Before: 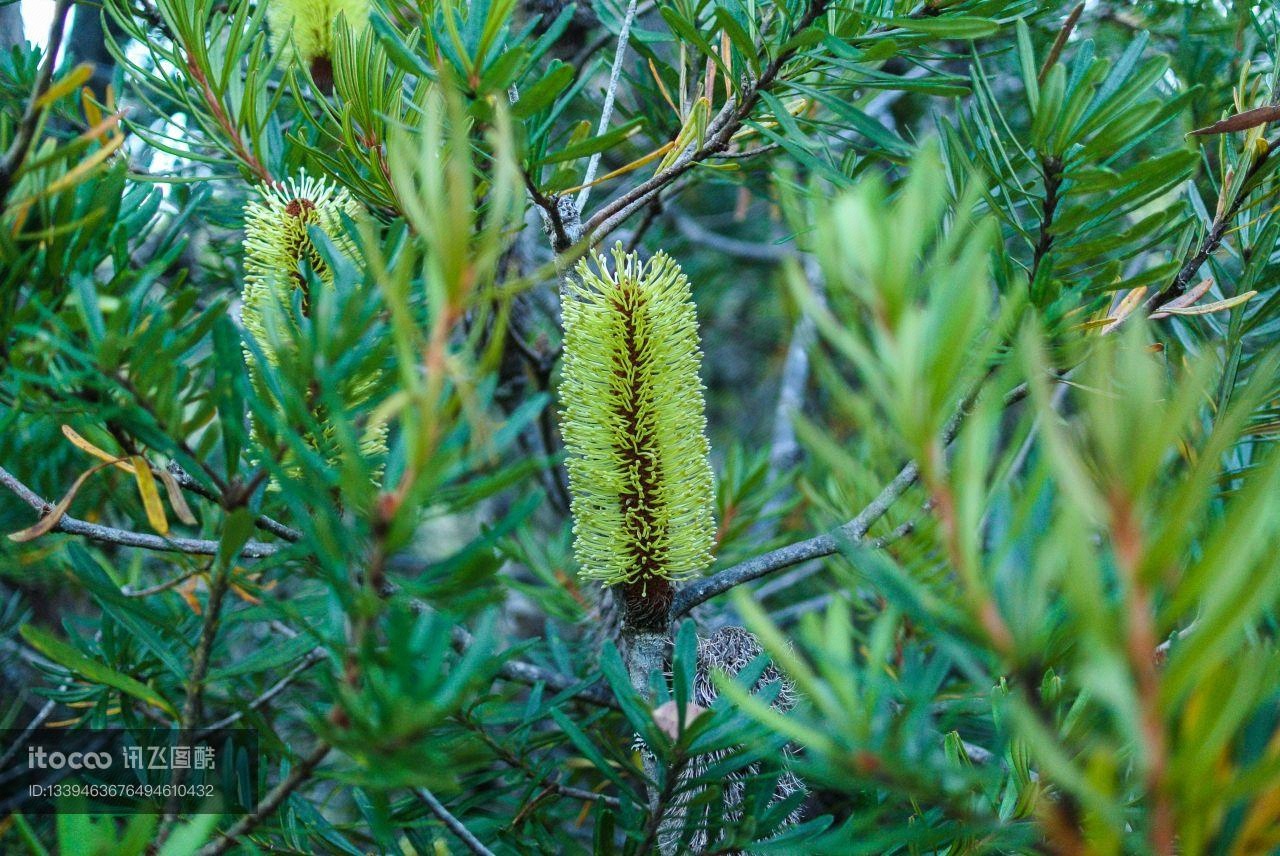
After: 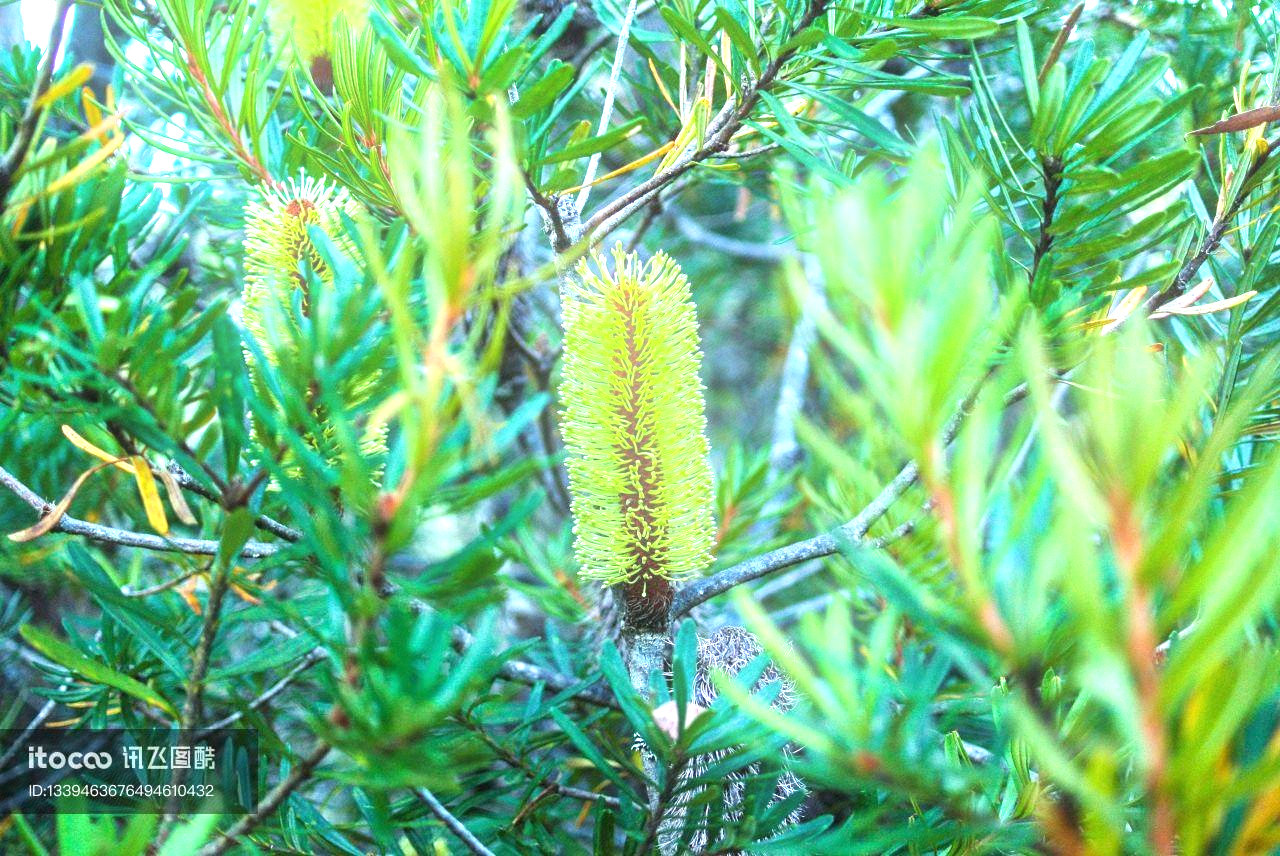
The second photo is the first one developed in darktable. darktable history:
bloom: size 9%, threshold 100%, strength 7%
exposure: black level correction 0, exposure 1.379 EV, compensate exposure bias true, compensate highlight preservation false
white balance: emerald 1
